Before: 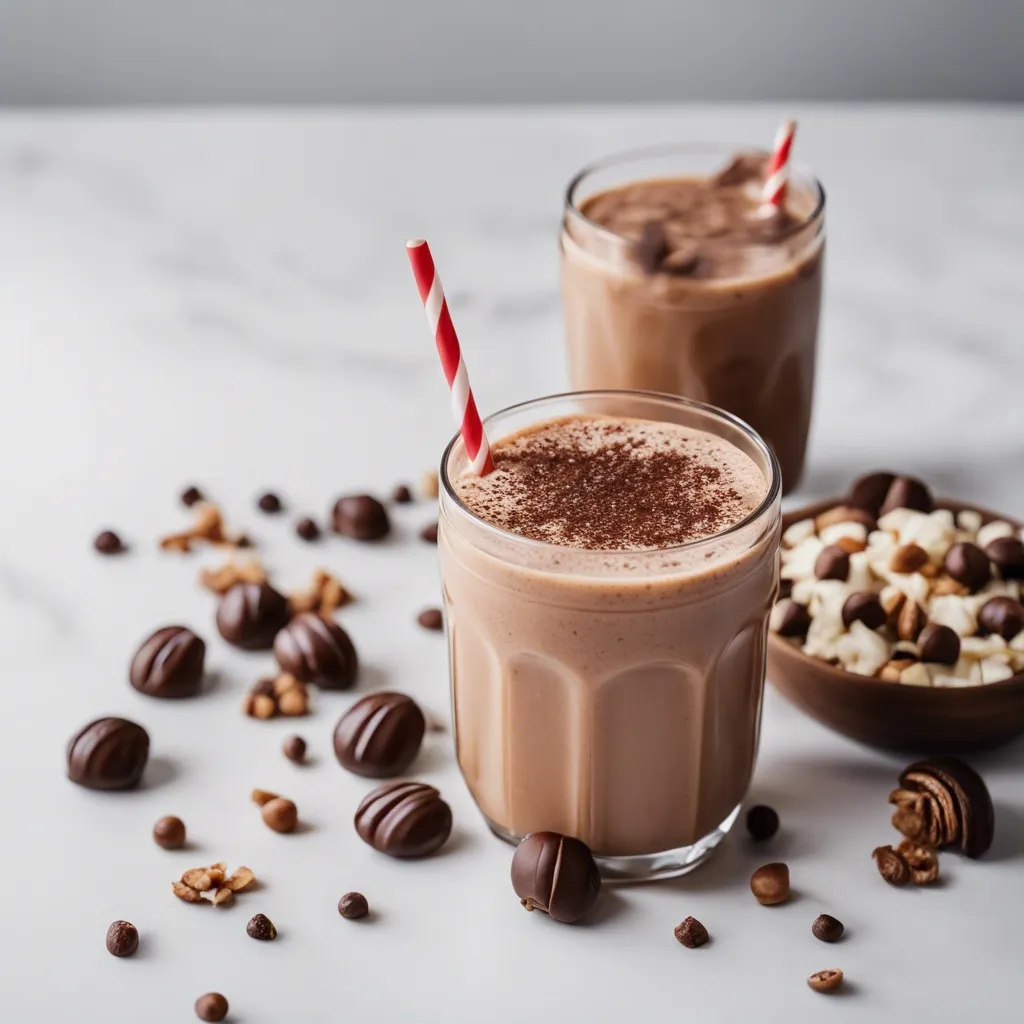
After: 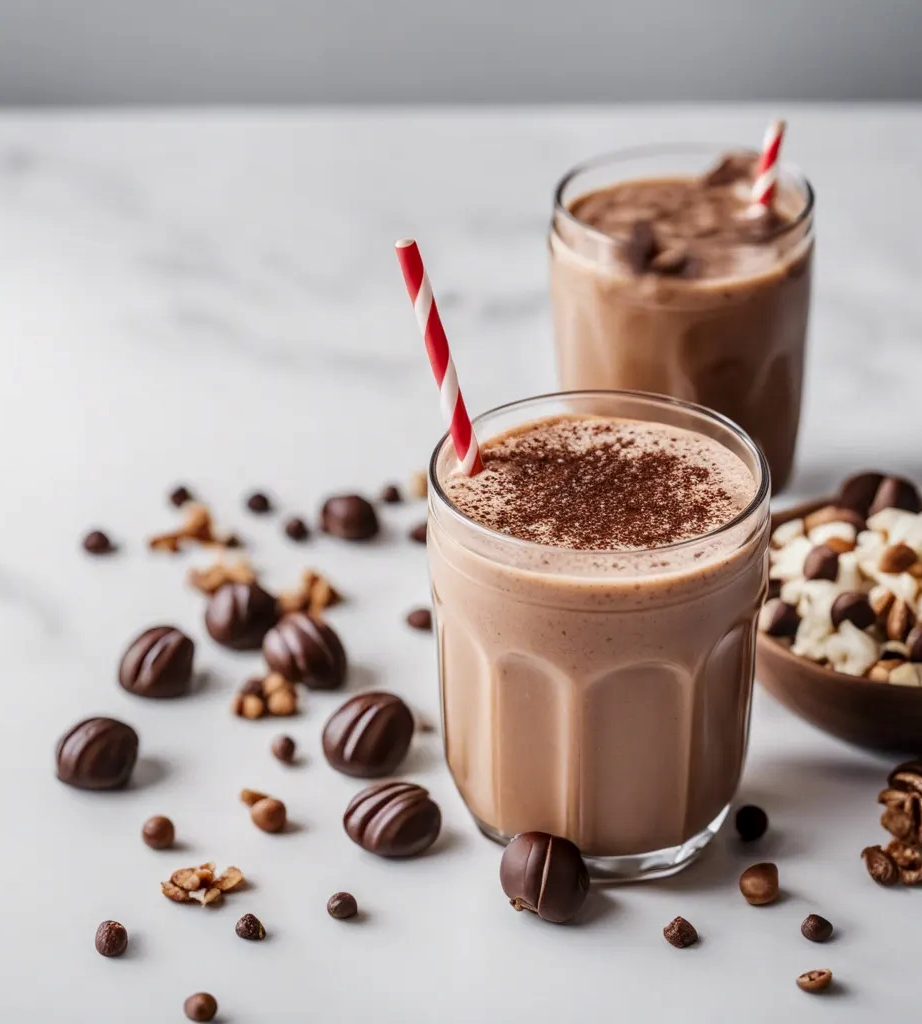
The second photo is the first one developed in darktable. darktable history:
local contrast: on, module defaults
crop and rotate: left 1.088%, right 8.807%
